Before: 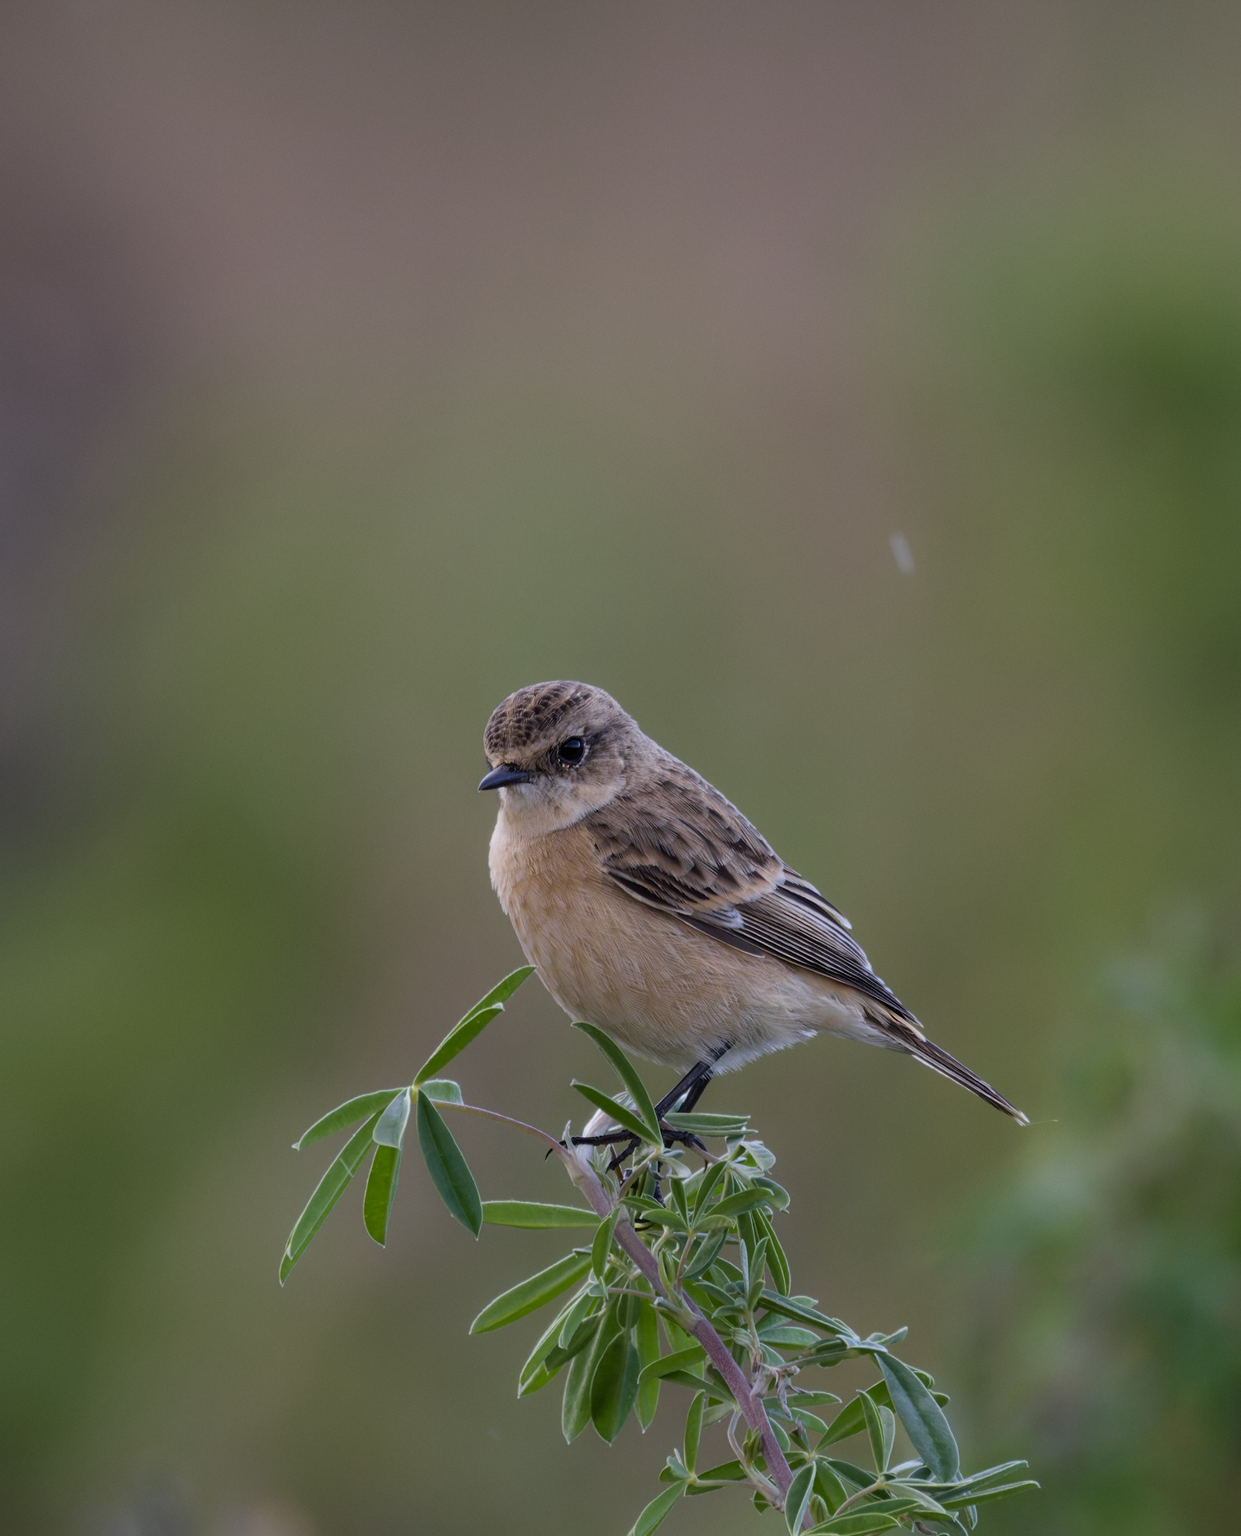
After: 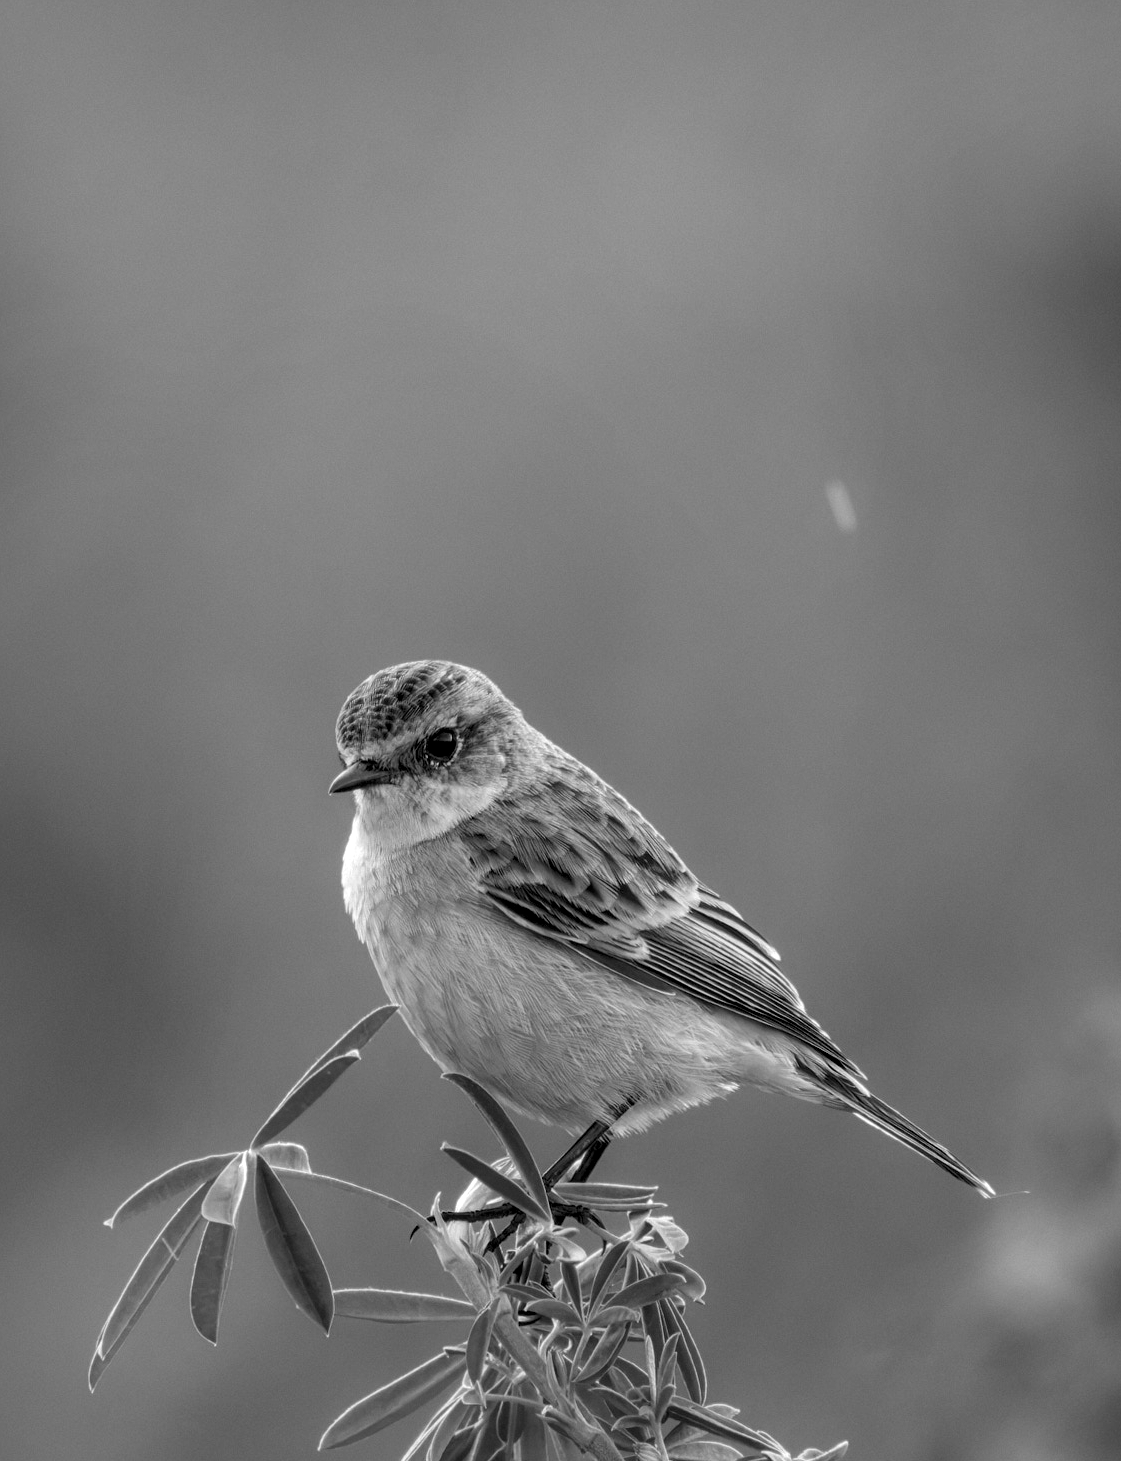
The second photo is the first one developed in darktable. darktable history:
local contrast: detail 130%
crop: left 16.619%, top 8.751%, right 8.585%, bottom 12.523%
exposure: black level correction 0, exposure 0.686 EV, compensate exposure bias true, compensate highlight preservation false
color calibration: output gray [0.267, 0.423, 0.261, 0], illuminant same as pipeline (D50), adaptation XYZ, x 0.346, y 0.358, temperature 5008.22 K
